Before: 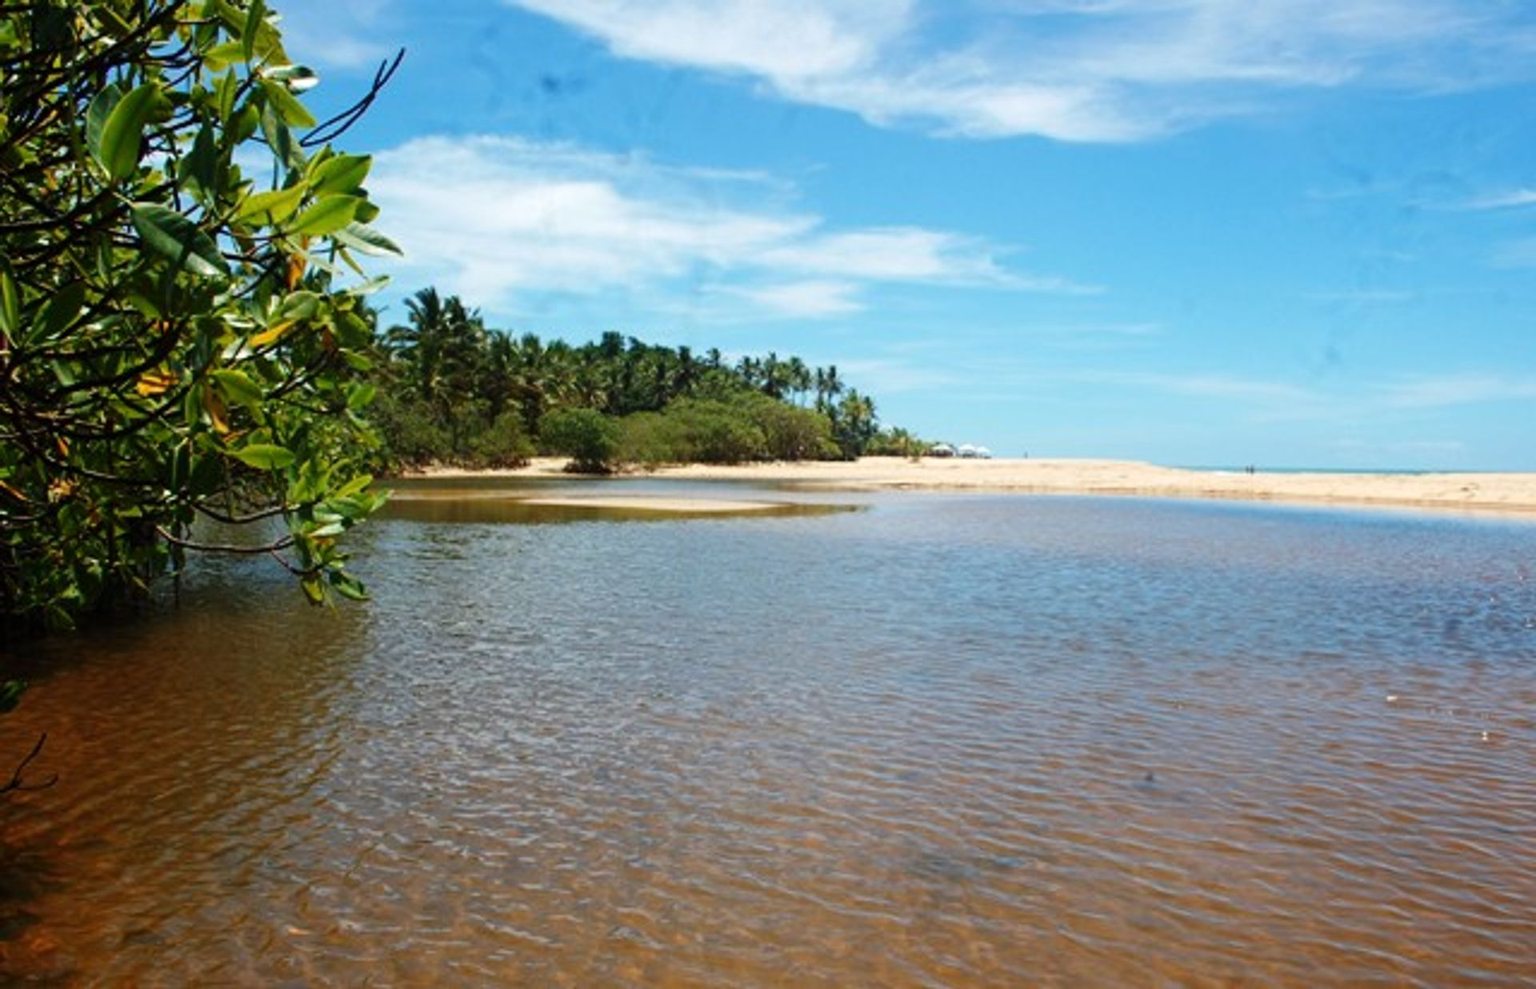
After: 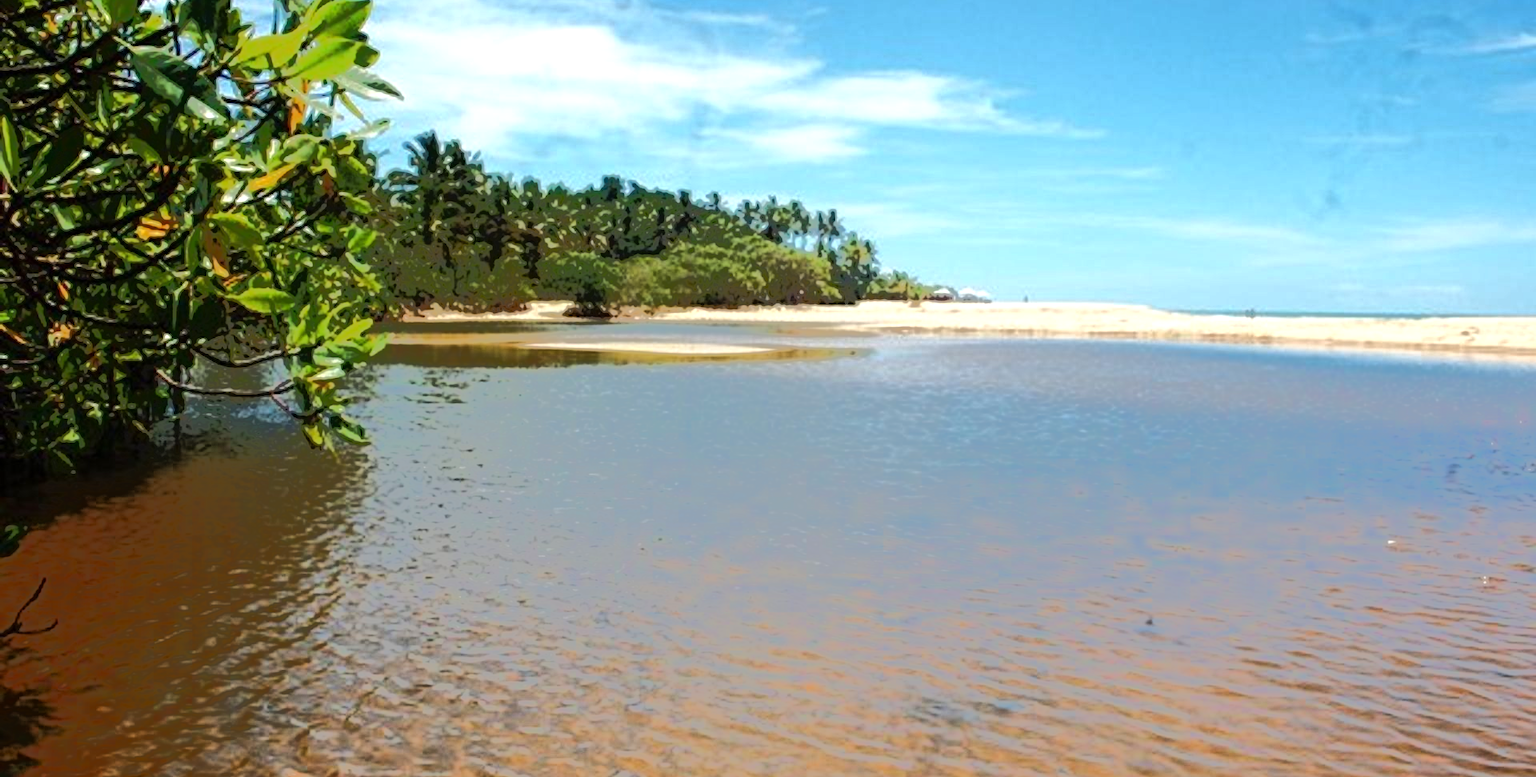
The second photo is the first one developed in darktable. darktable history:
crop and rotate: top 15.838%, bottom 5.504%
exposure: exposure 0.298 EV, compensate highlight preservation false
tone equalizer: -7 EV -0.633 EV, -6 EV 1.02 EV, -5 EV -0.431 EV, -4 EV 0.423 EV, -3 EV 0.436 EV, -2 EV 0.141 EV, -1 EV -0.147 EV, +0 EV -0.384 EV, edges refinement/feathering 500, mask exposure compensation -1.57 EV, preserve details no
